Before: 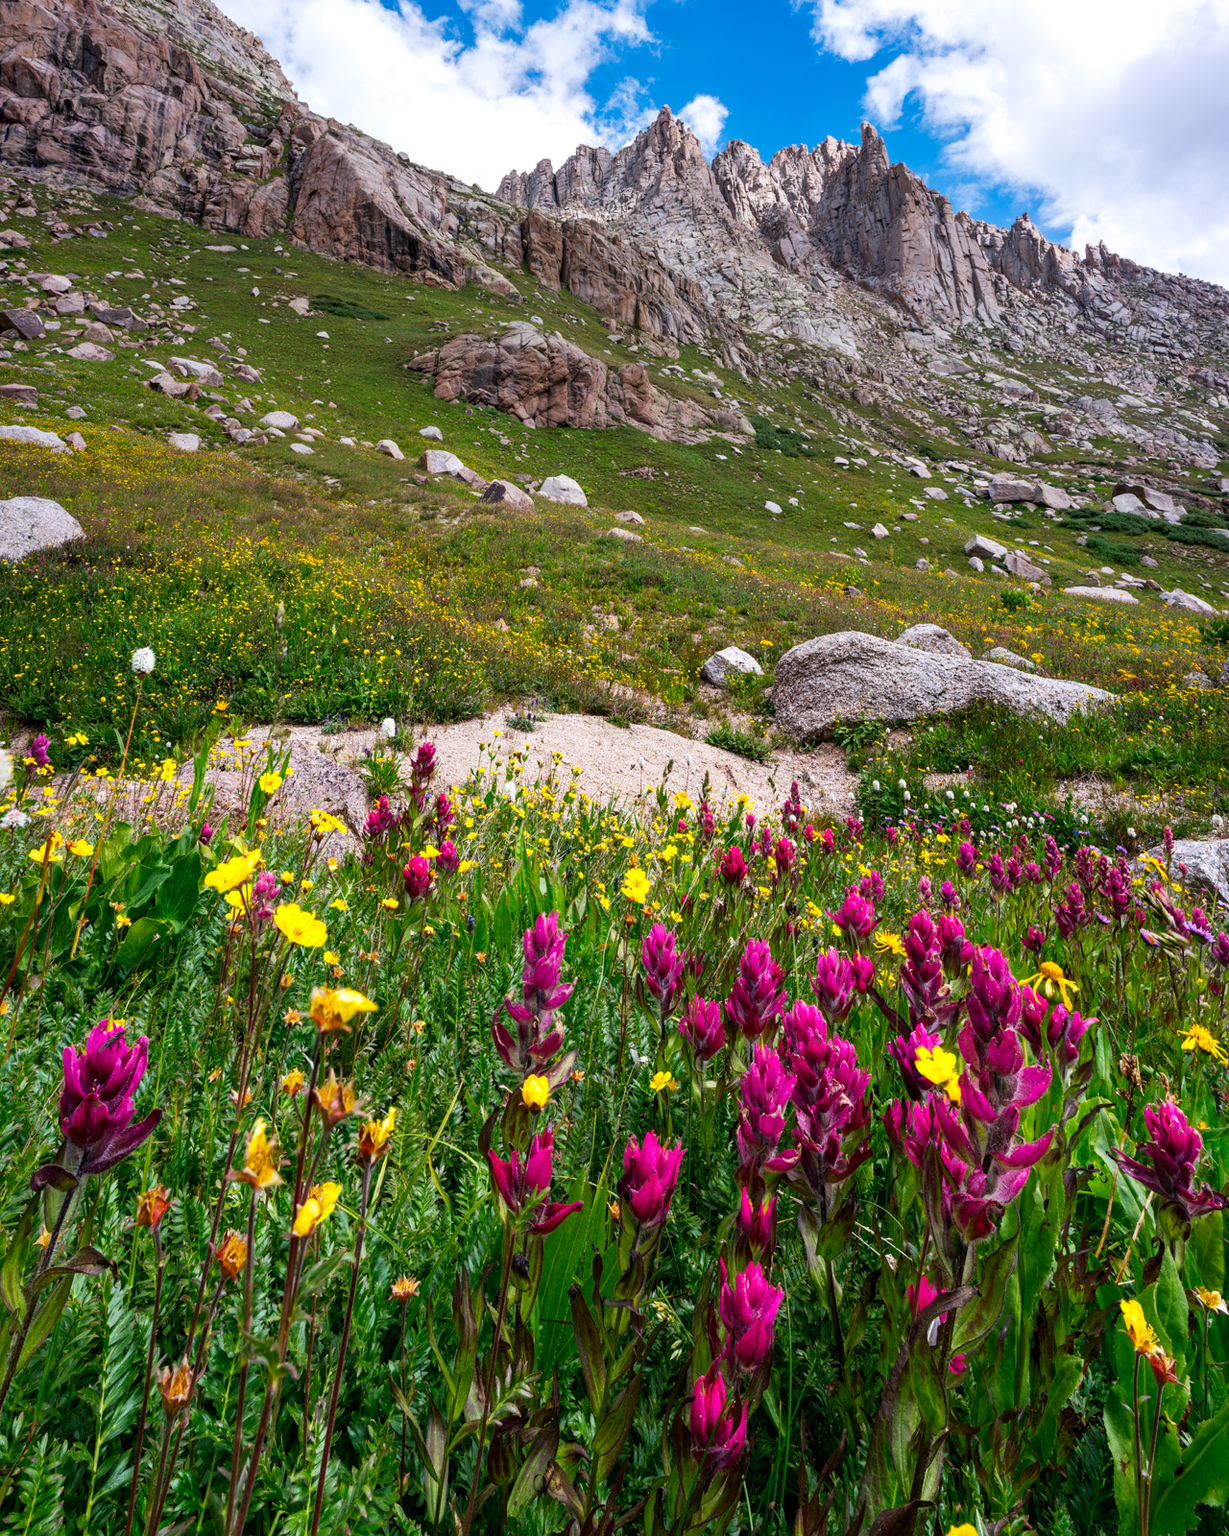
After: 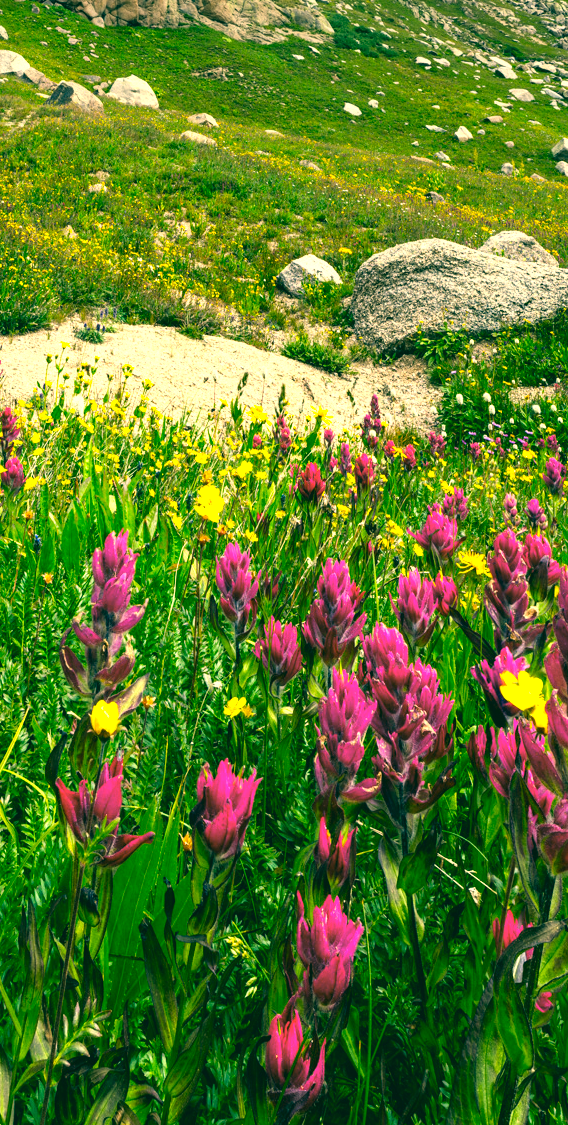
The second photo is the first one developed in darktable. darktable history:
exposure: black level correction -0.002, exposure 0.708 EV, compensate exposure bias true, compensate highlight preservation false
color correction: highlights a* 1.83, highlights b* 34.02, shadows a* -36.68, shadows b* -5.48
crop: left 35.432%, top 26.233%, right 20.145%, bottom 3.432%
